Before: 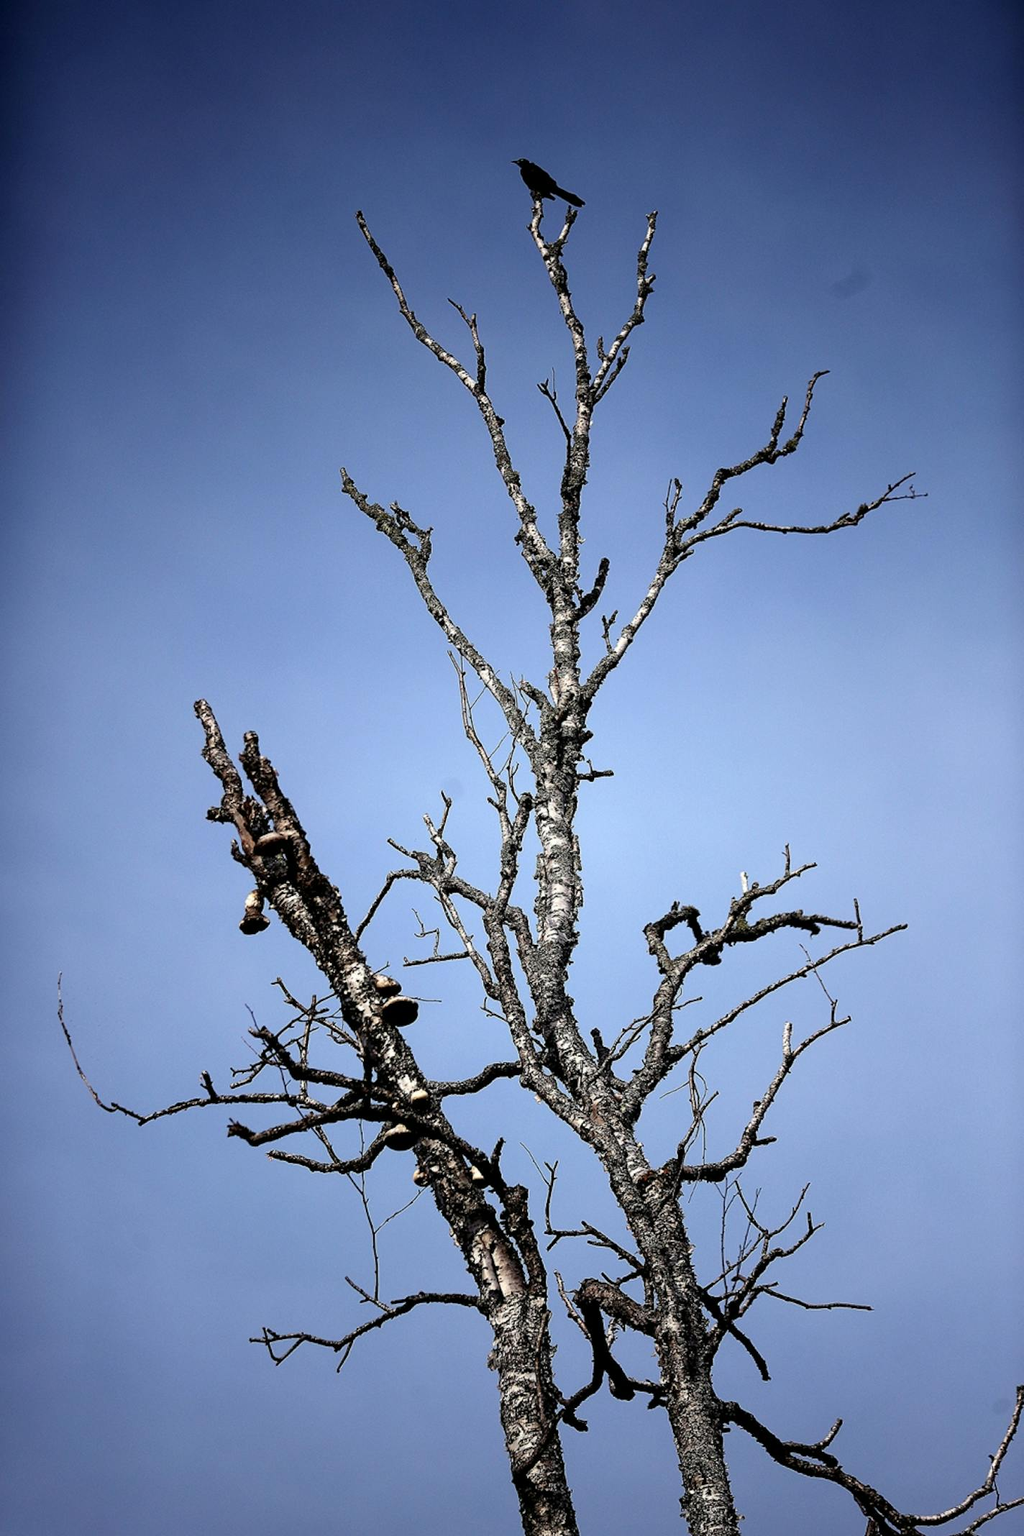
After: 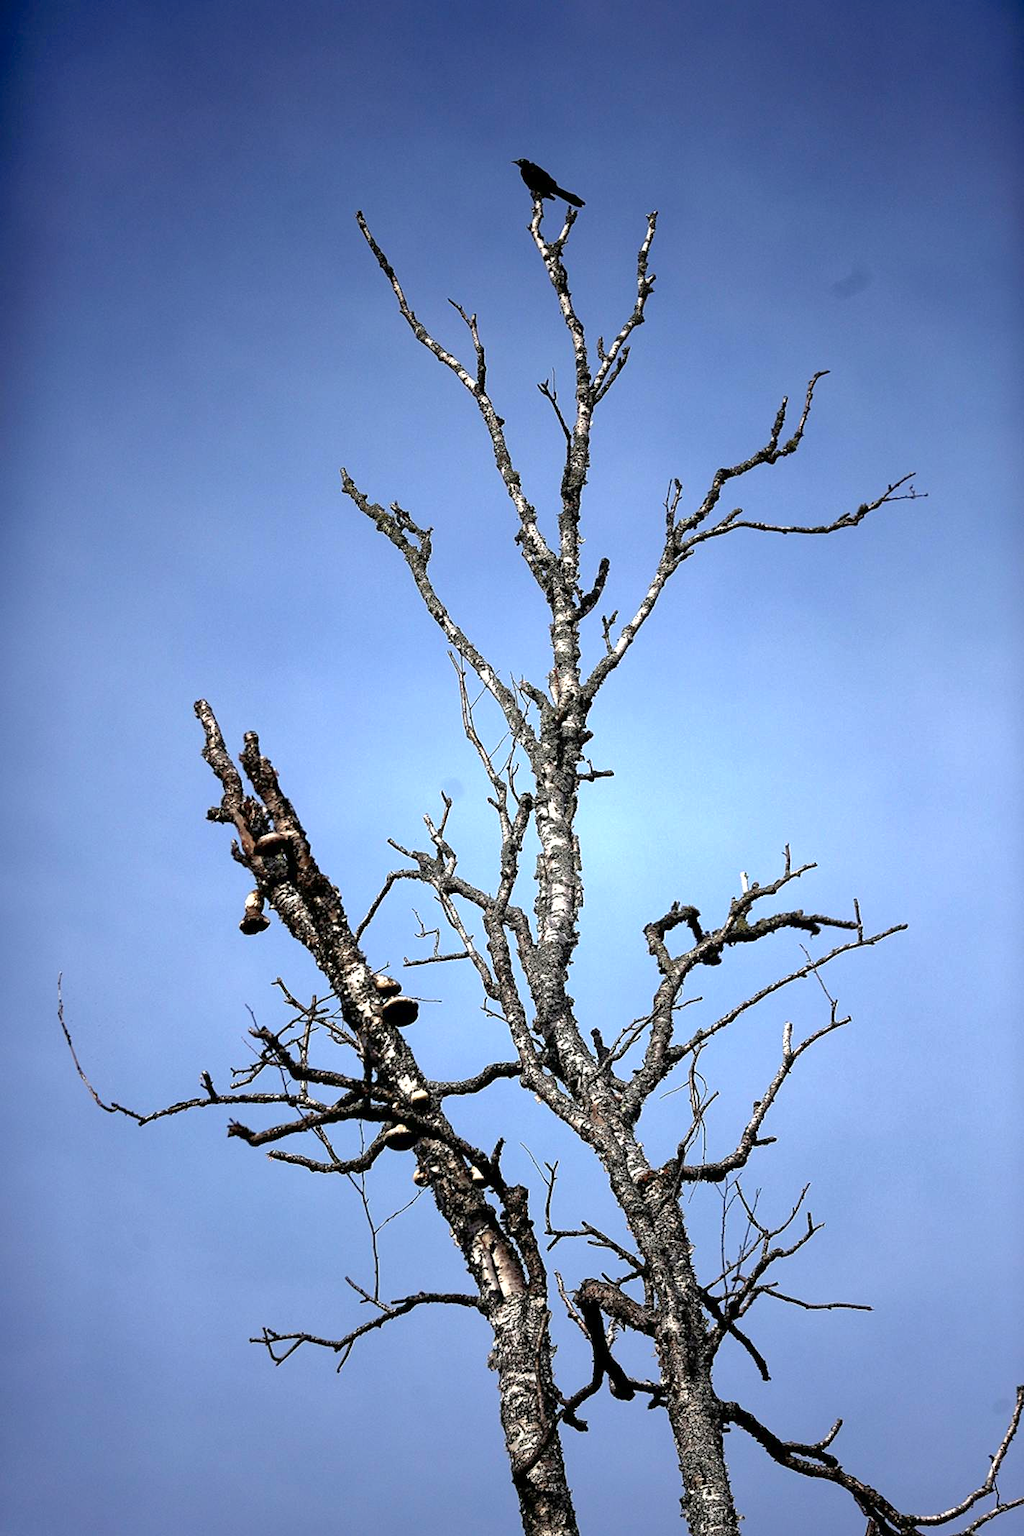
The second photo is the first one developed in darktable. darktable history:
levels: levels [0, 0.43, 0.859]
shadows and highlights: on, module defaults
